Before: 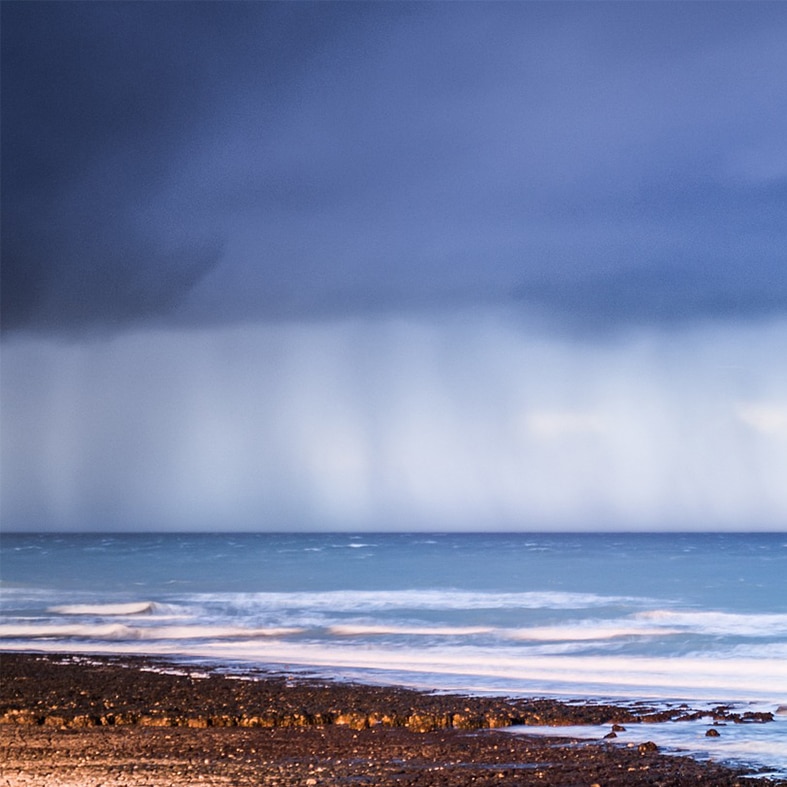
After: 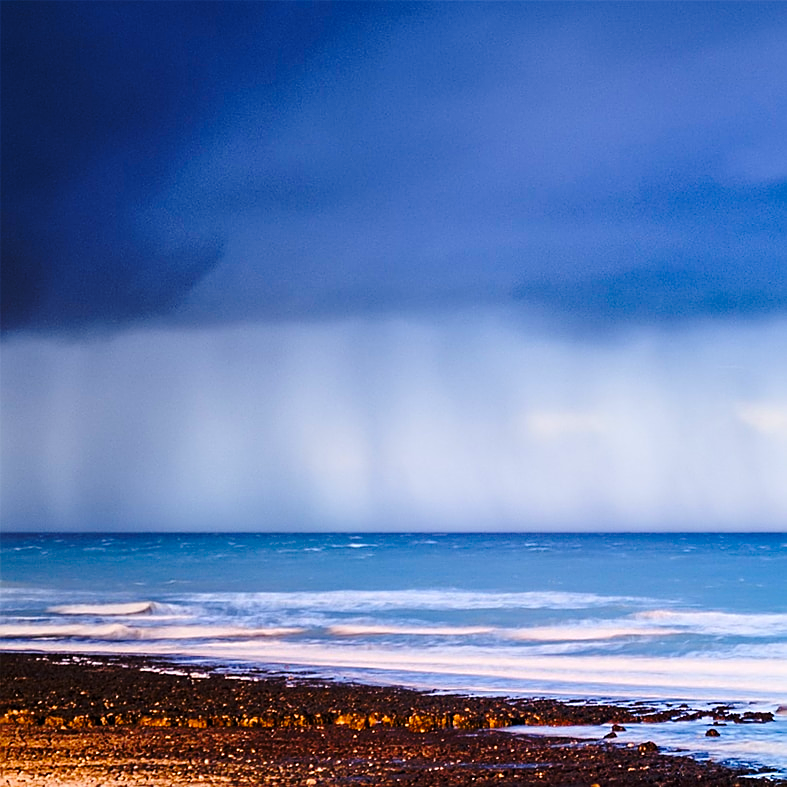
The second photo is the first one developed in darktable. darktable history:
color balance rgb: linear chroma grading › global chroma 14.492%, perceptual saturation grading › global saturation 25.006%
sharpen: on, module defaults
base curve: curves: ch0 [(0, 0) (0.073, 0.04) (0.157, 0.139) (0.492, 0.492) (0.758, 0.758) (1, 1)], preserve colors none
